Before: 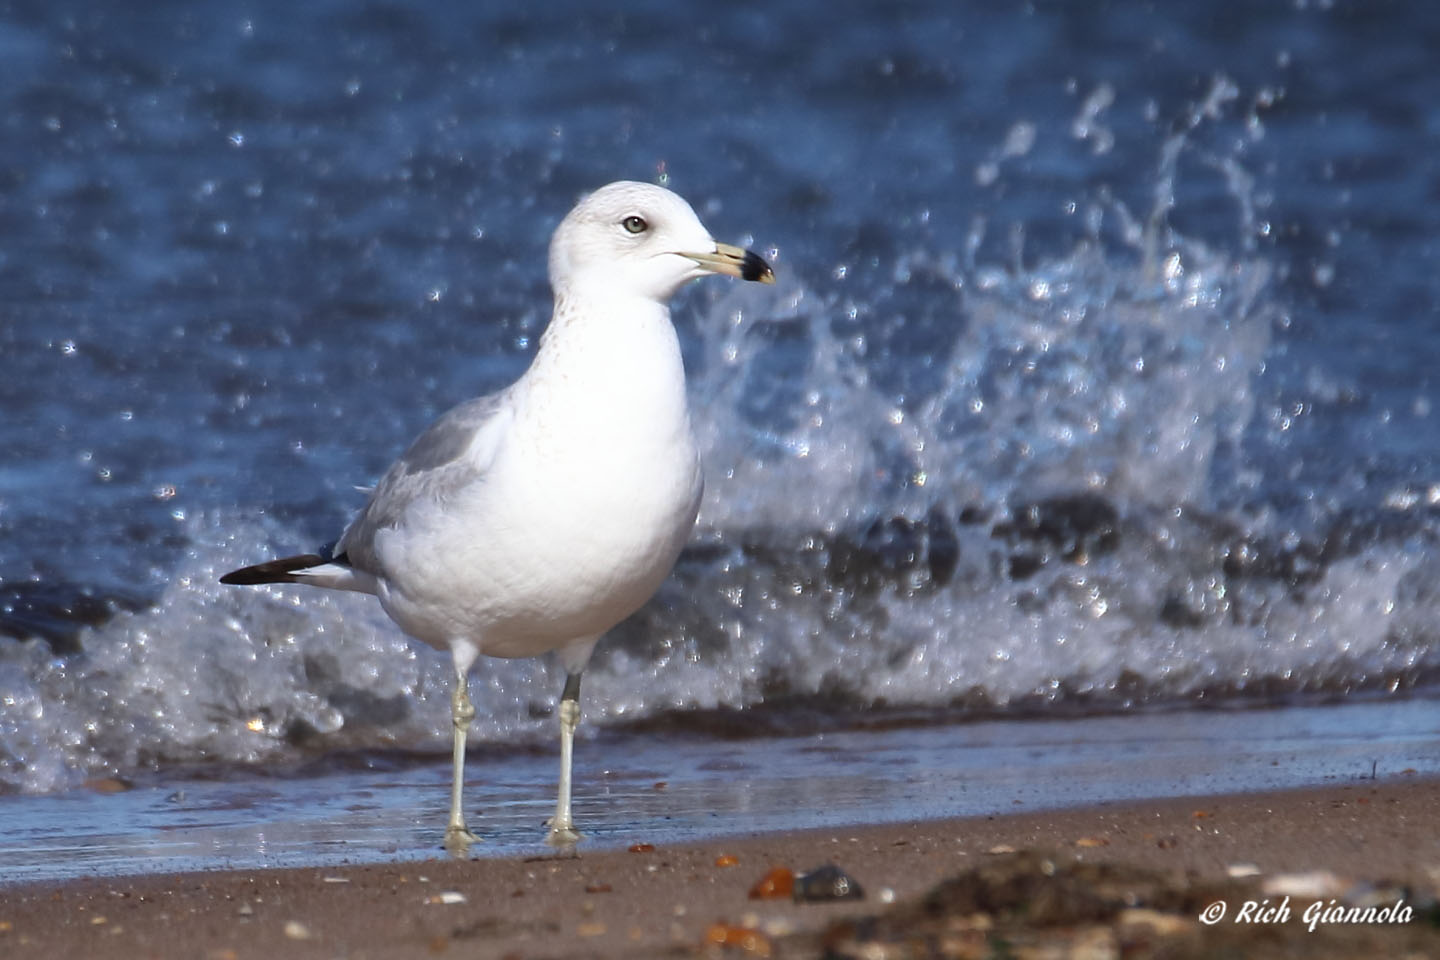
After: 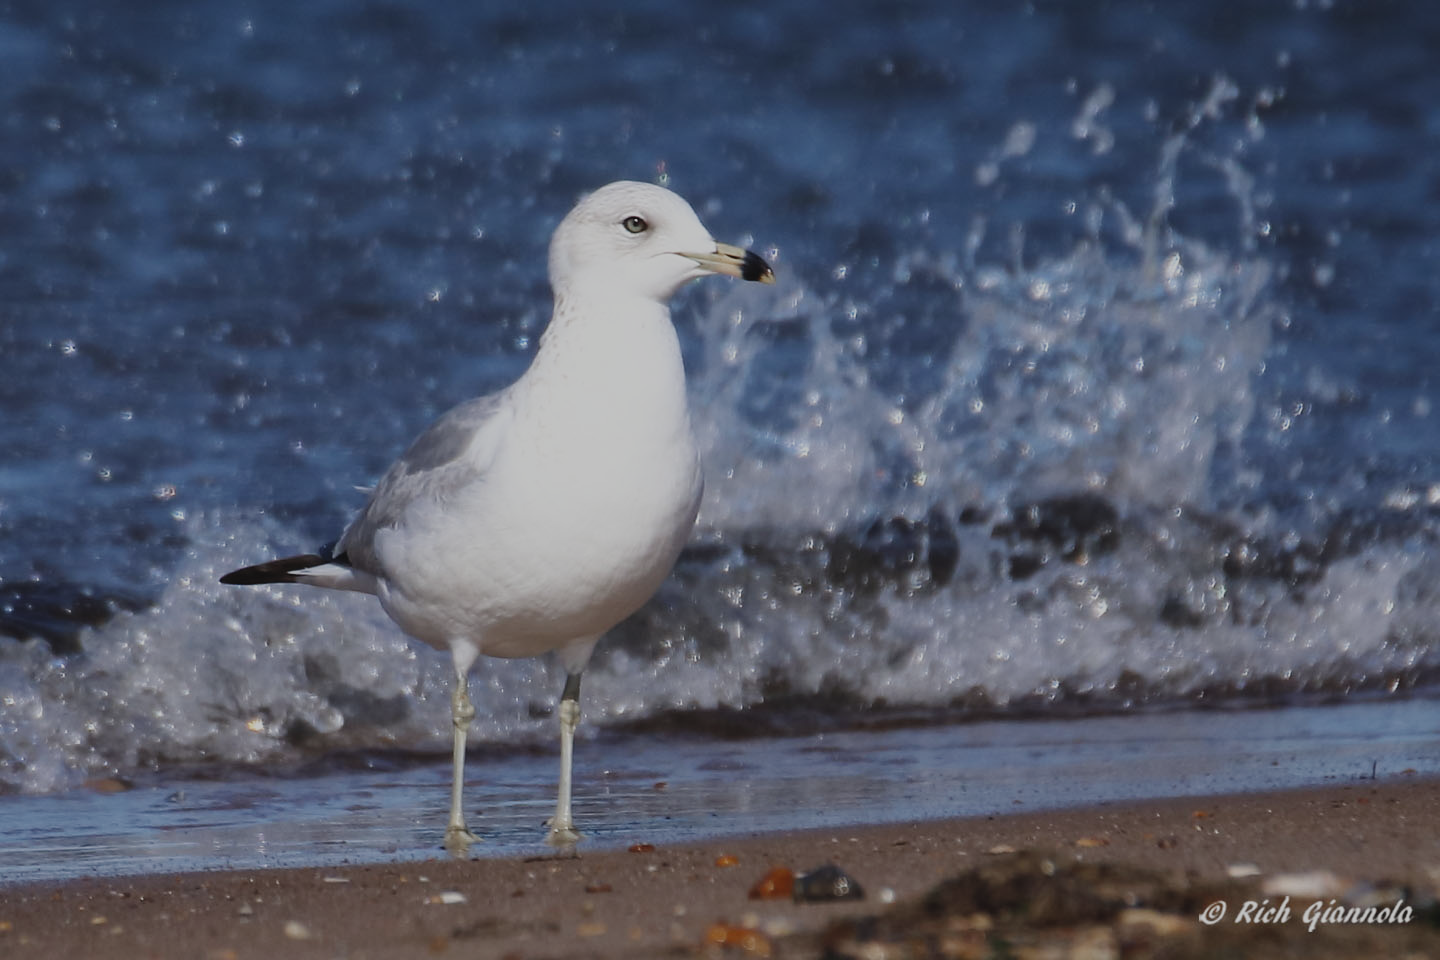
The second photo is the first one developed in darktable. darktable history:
filmic rgb: black relative exposure -7.65 EV, white relative exposure 4.56 EV, hardness 3.61, add noise in highlights 0.001, preserve chrominance no, color science v4 (2020), iterations of high-quality reconstruction 0
exposure: black level correction -0.015, exposure -0.512 EV, compensate exposure bias true, compensate highlight preservation false
